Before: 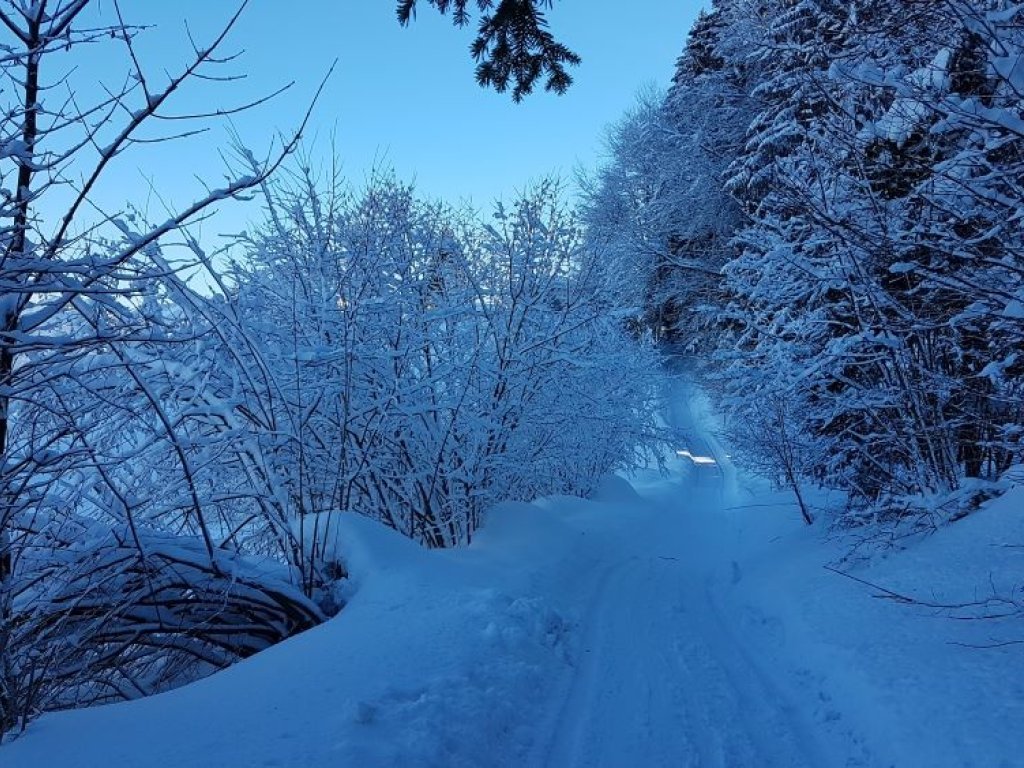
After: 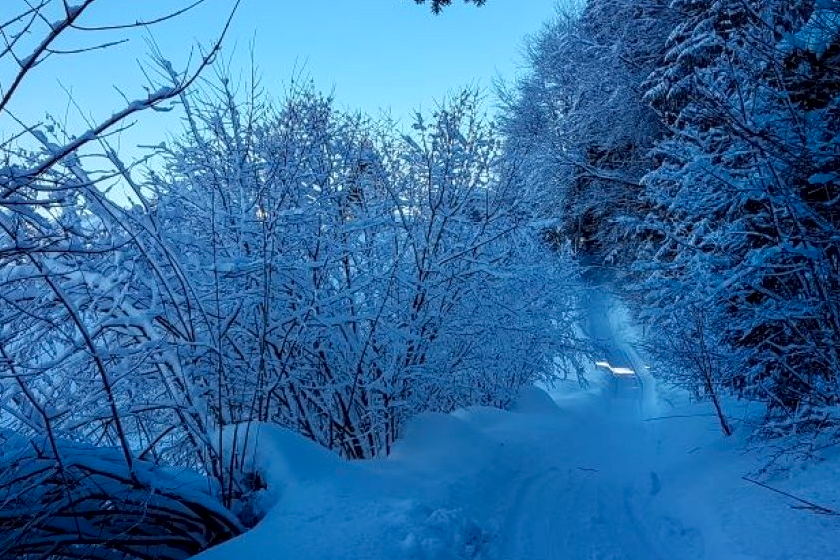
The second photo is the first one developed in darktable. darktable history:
crop: left 7.919%, top 11.636%, right 9.957%, bottom 15.41%
shadows and highlights: shadows -71.27, highlights 36.19, soften with gaussian
color correction: highlights b* 0.067, saturation 1.09
local contrast: detail 130%
